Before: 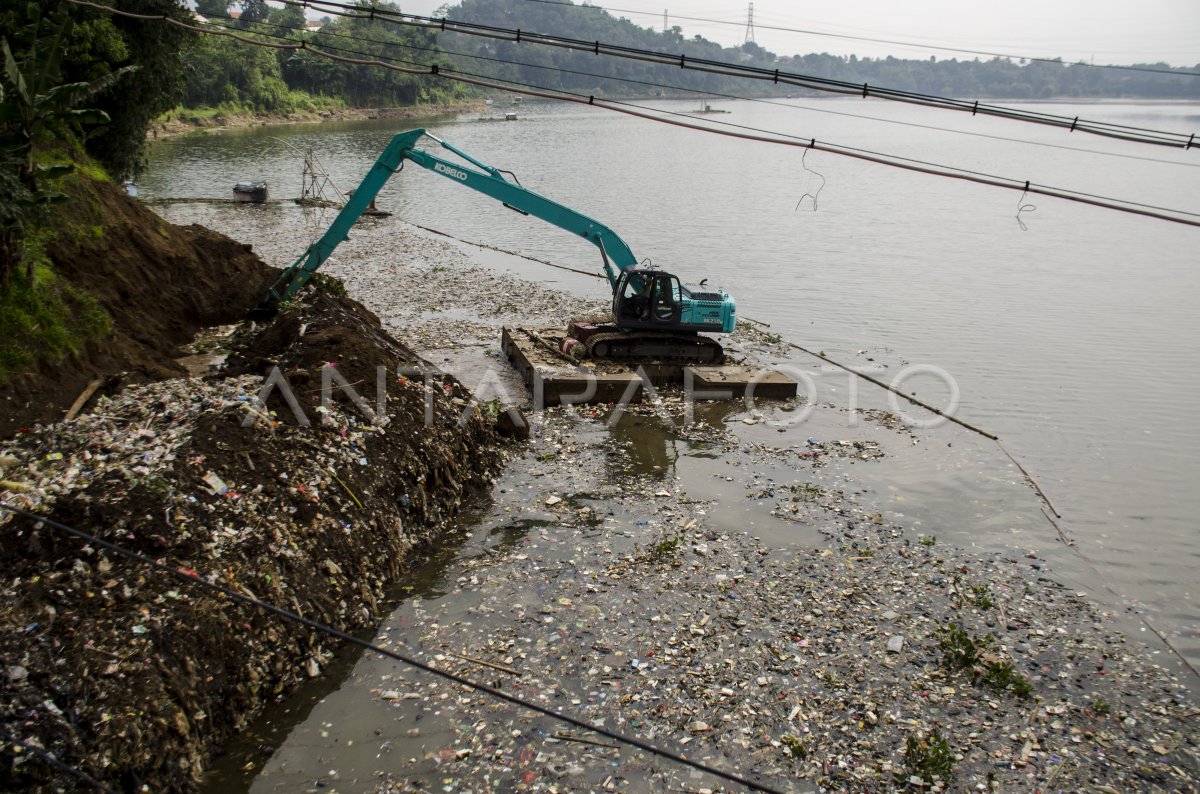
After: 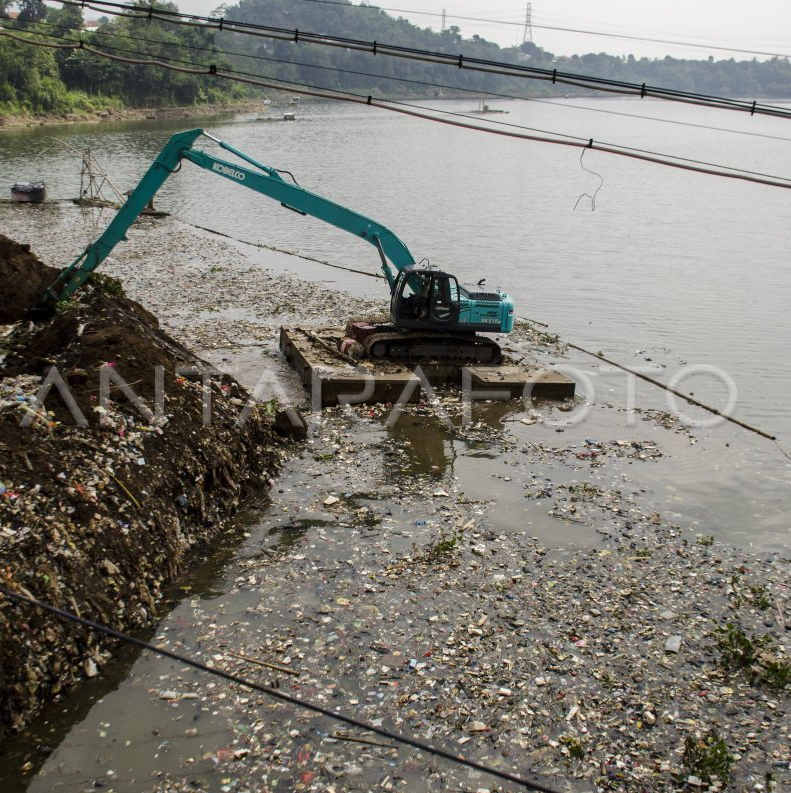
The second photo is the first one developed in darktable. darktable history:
crop and rotate: left 18.529%, right 15.505%
